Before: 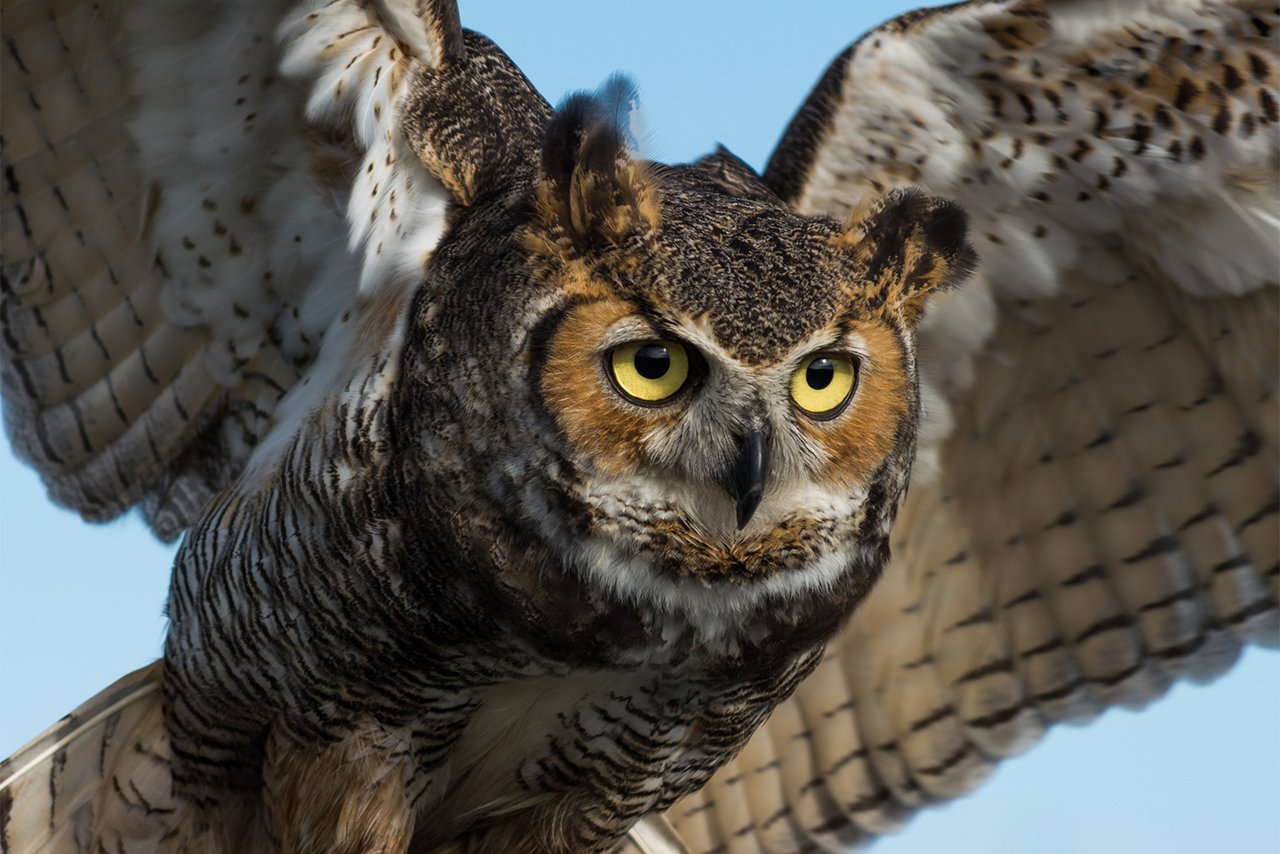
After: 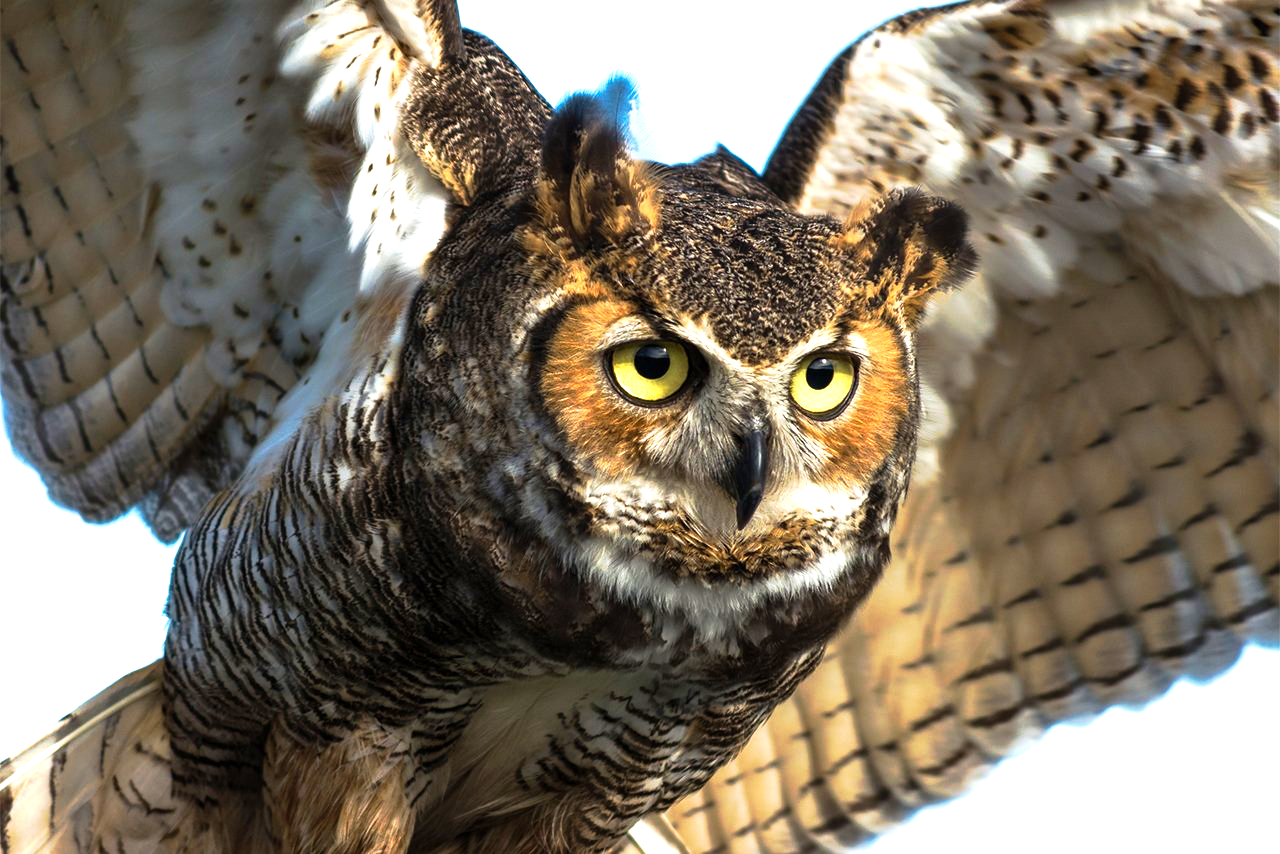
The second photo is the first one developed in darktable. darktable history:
levels: levels [0, 0.352, 0.703]
tone curve: curves: ch0 [(0, 0) (0.003, 0.003) (0.011, 0.011) (0.025, 0.024) (0.044, 0.042) (0.069, 0.066) (0.1, 0.095) (0.136, 0.129) (0.177, 0.169) (0.224, 0.214) (0.277, 0.264) (0.335, 0.319) (0.399, 0.38) (0.468, 0.446) (0.543, 0.558) (0.623, 0.636) (0.709, 0.719) (0.801, 0.807) (0.898, 0.901) (1, 1)], preserve colors none
velvia: on, module defaults
